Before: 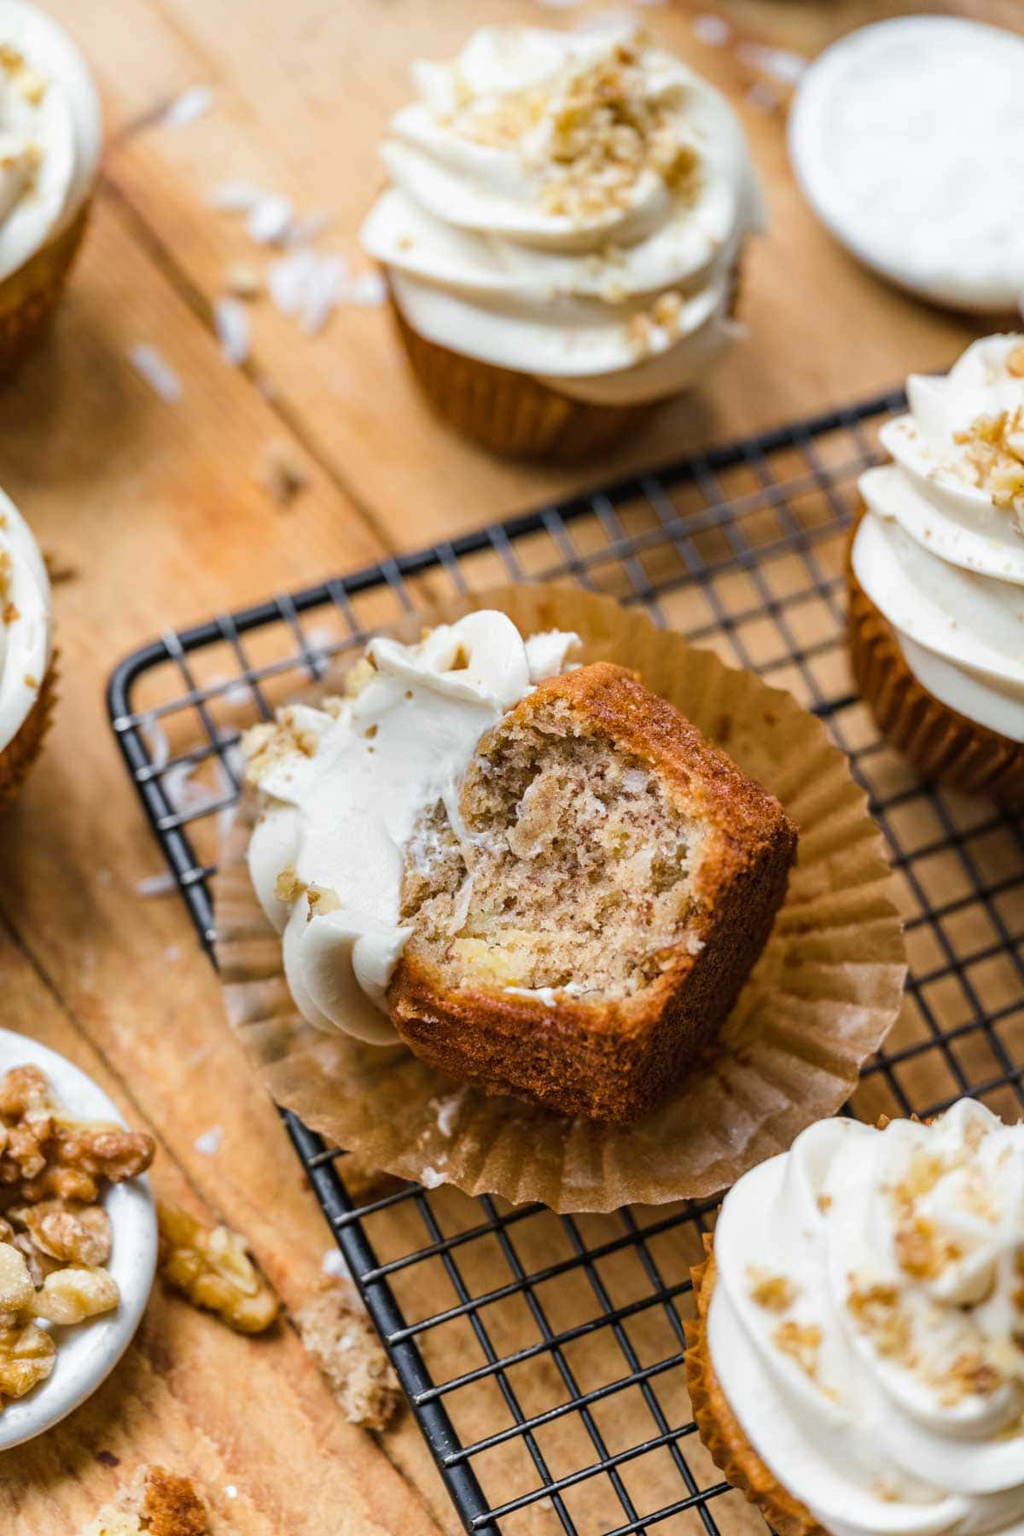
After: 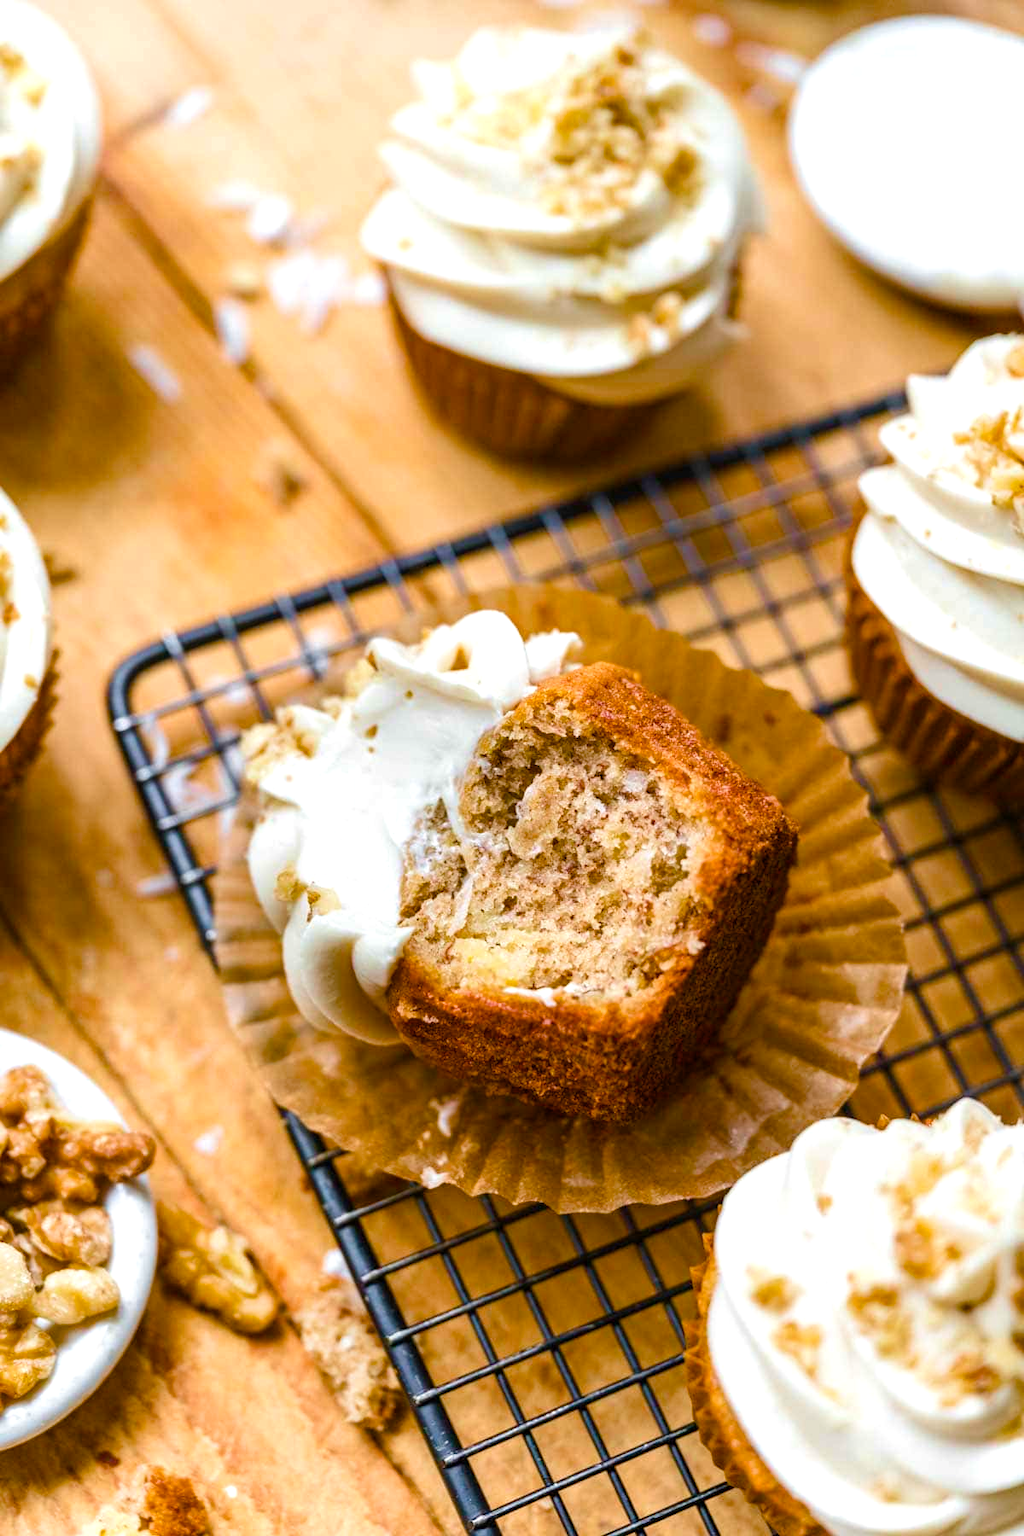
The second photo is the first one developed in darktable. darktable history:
exposure: exposure 0.357 EV, compensate exposure bias true, compensate highlight preservation false
velvia: on, module defaults
color balance rgb: perceptual saturation grading › global saturation 20%, perceptual saturation grading › highlights -25.757%, perceptual saturation grading › shadows 50.311%, global vibrance 24.773%
